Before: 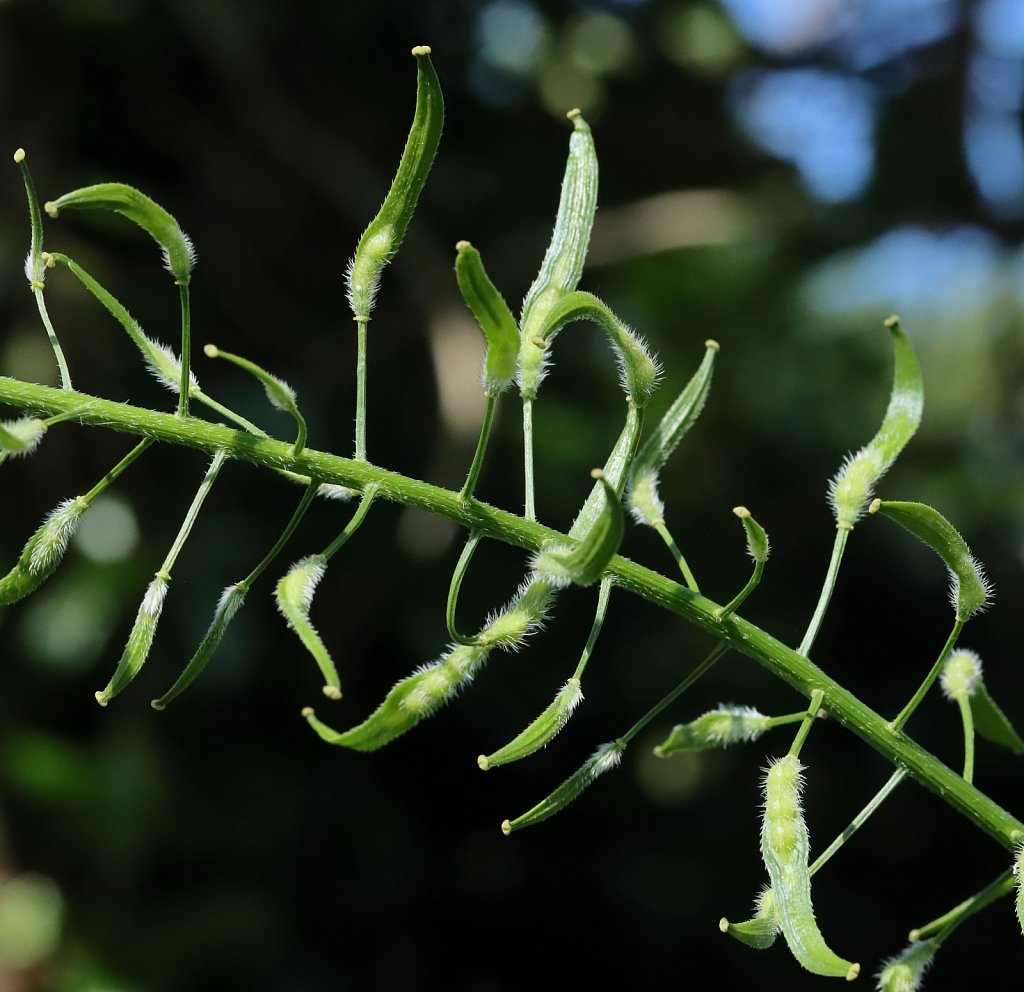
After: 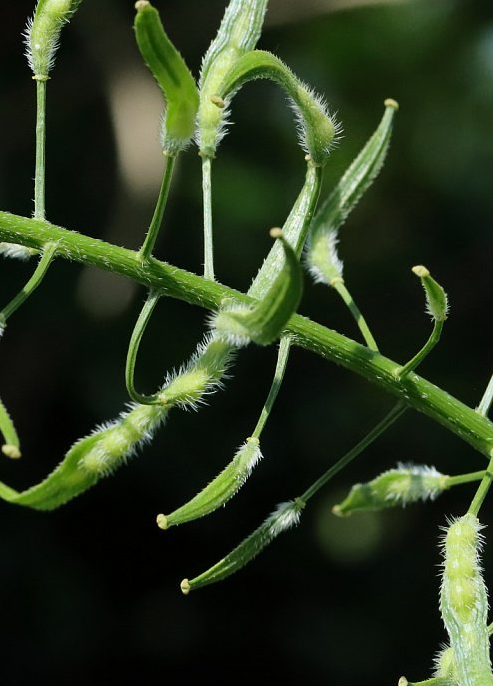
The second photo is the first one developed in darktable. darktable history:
crop: left 31.377%, top 24.327%, right 20.402%, bottom 6.501%
